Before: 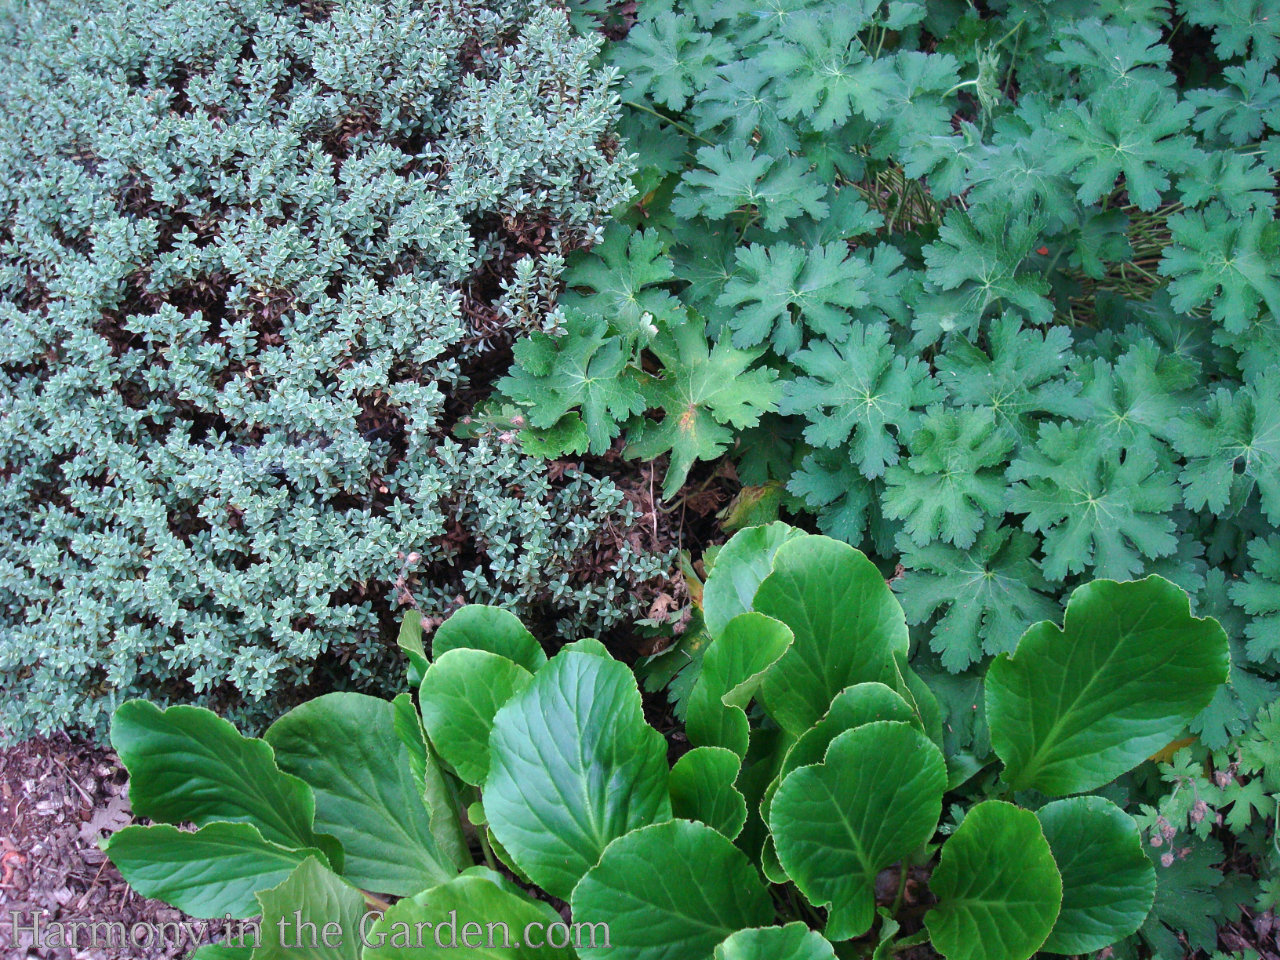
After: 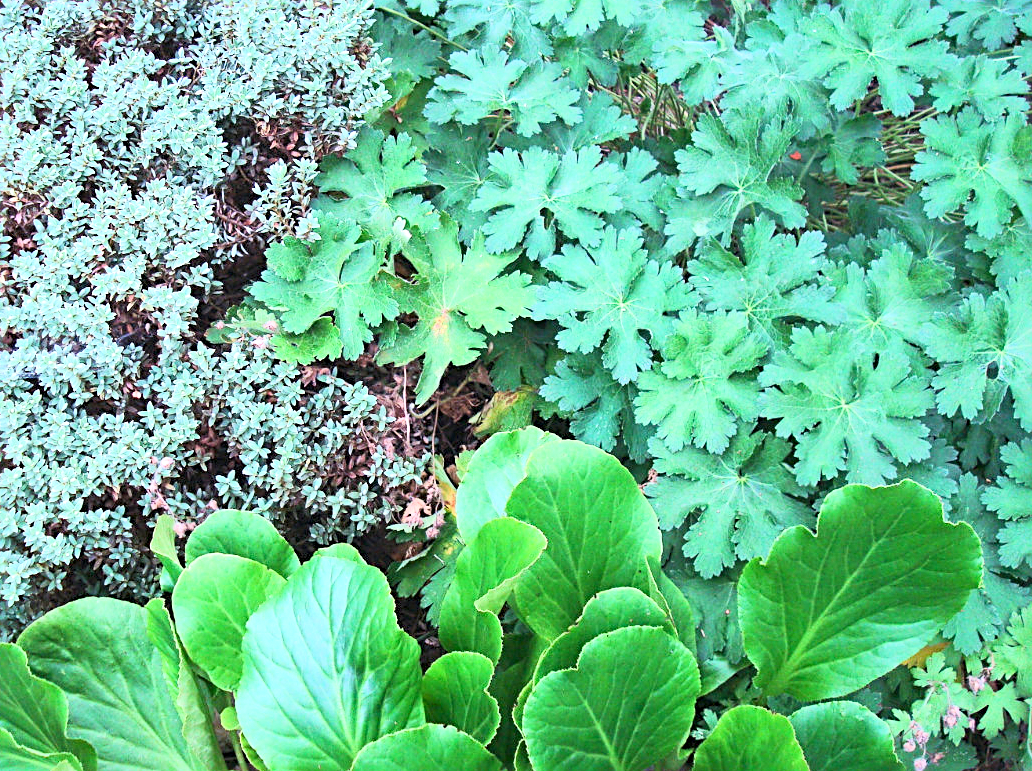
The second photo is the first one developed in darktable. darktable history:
crop: left 19.345%, top 9.907%, right 0.001%, bottom 9.699%
sharpen: radius 3.104
exposure: exposure 1 EV, compensate highlight preservation false
base curve: curves: ch0 [(0, 0) (0.088, 0.125) (0.176, 0.251) (0.354, 0.501) (0.613, 0.749) (1, 0.877)]
